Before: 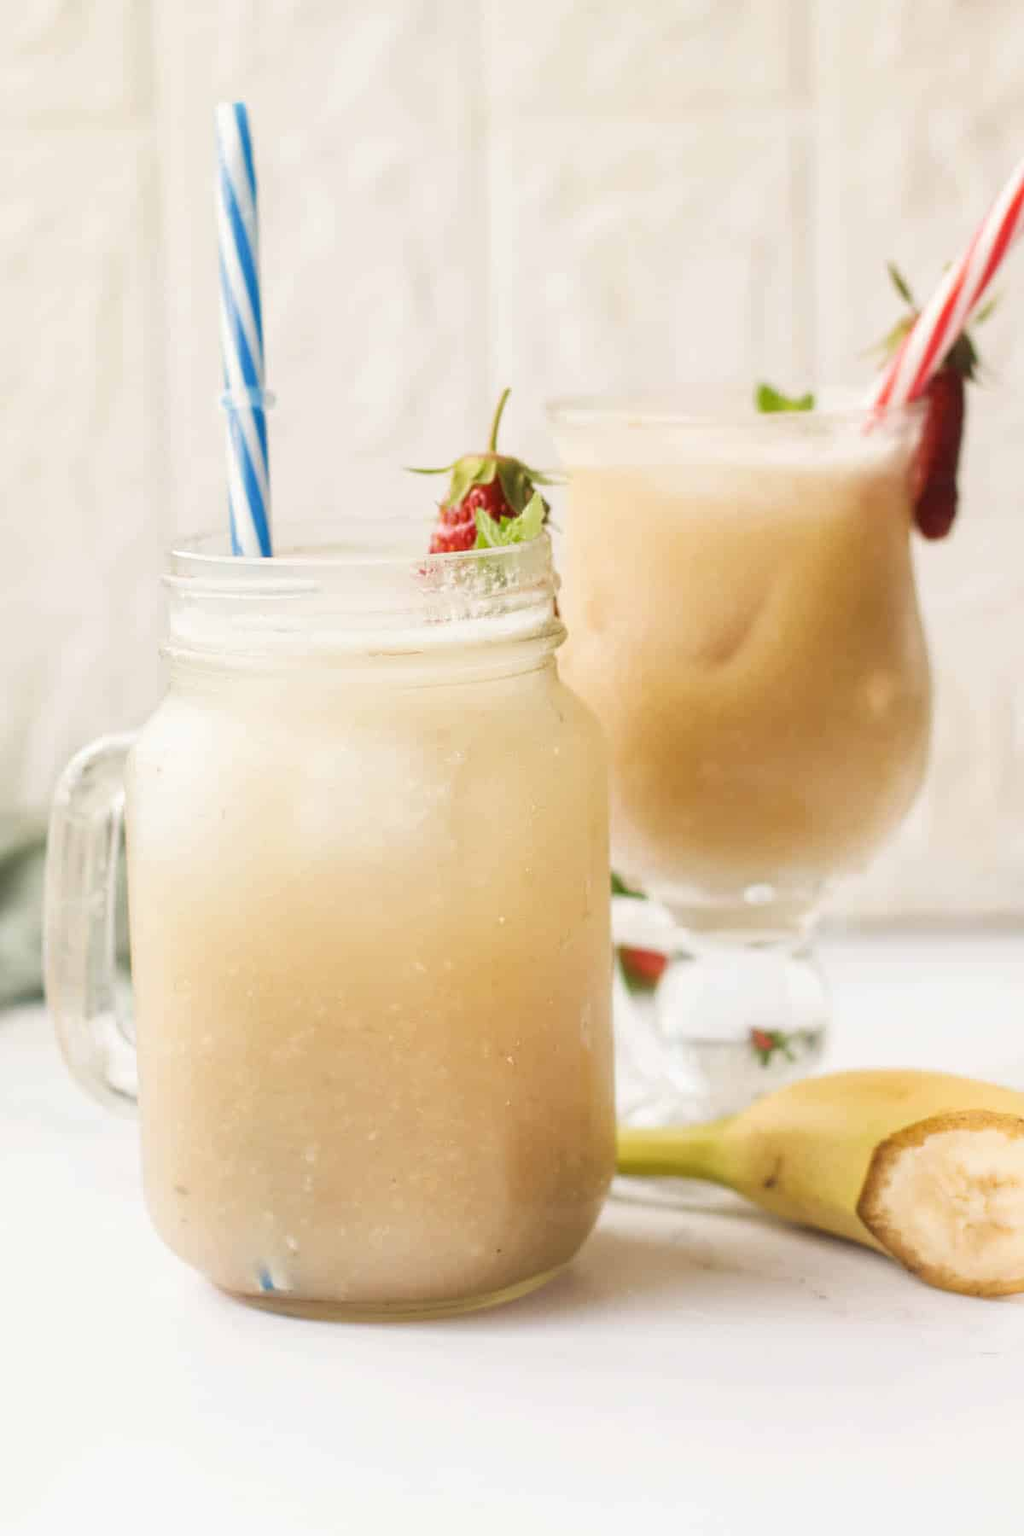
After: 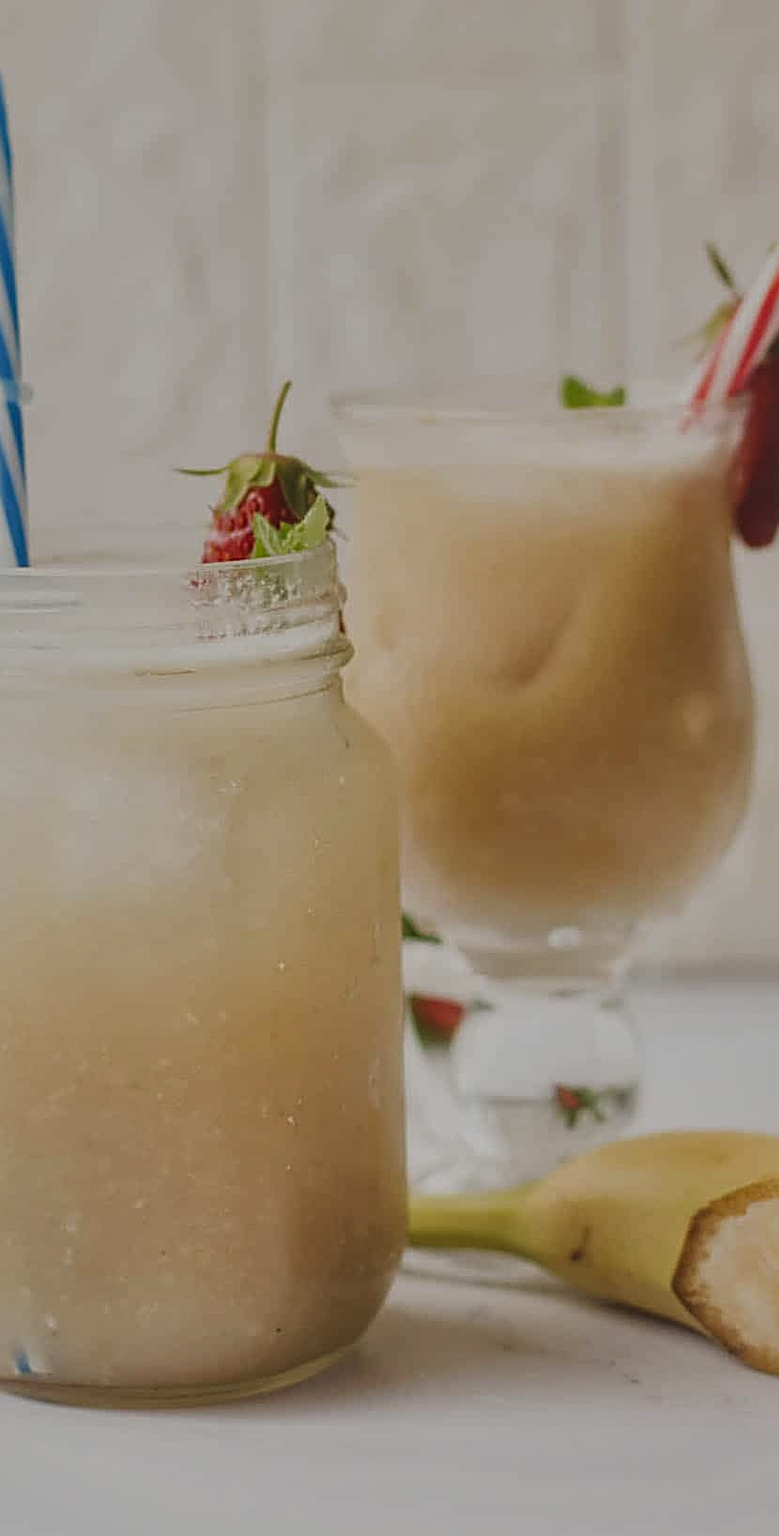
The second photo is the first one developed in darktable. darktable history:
local contrast: on, module defaults
exposure: black level correction -0.016, exposure -1.062 EV, compensate highlight preservation false
sharpen: radius 2.586, amount 0.696
shadows and highlights: on, module defaults
crop and rotate: left 24.067%, top 2.736%, right 6.703%, bottom 6.334%
